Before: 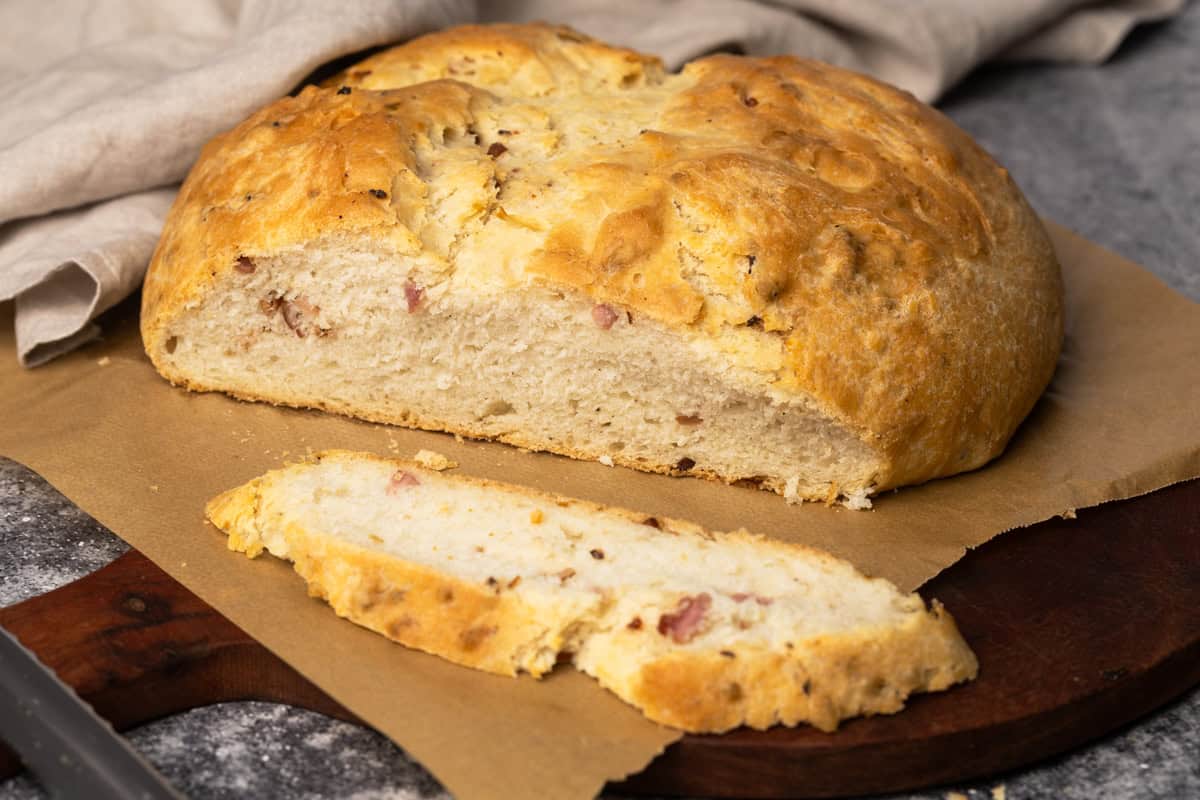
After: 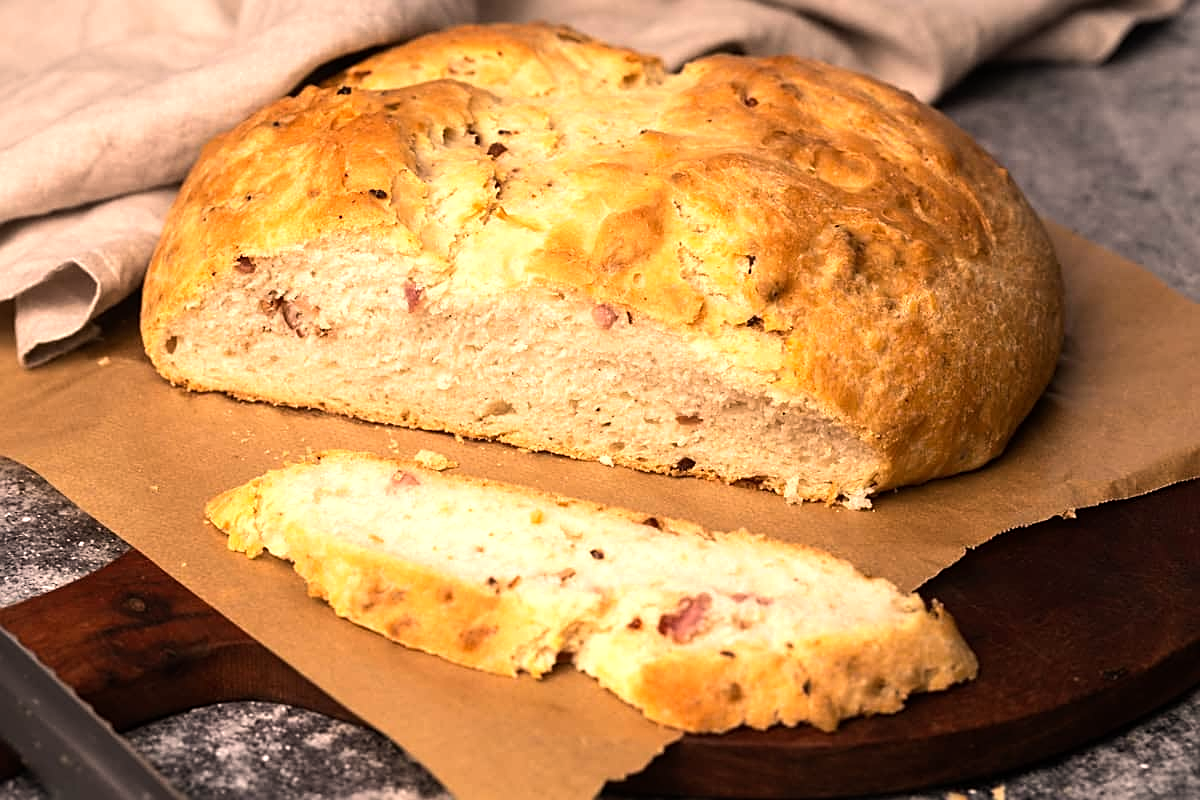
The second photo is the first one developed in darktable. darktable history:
white balance: red 1.127, blue 0.943
tone equalizer: -8 EV -0.417 EV, -7 EV -0.389 EV, -6 EV -0.333 EV, -5 EV -0.222 EV, -3 EV 0.222 EV, -2 EV 0.333 EV, -1 EV 0.389 EV, +0 EV 0.417 EV, edges refinement/feathering 500, mask exposure compensation -1.57 EV, preserve details no
sharpen: on, module defaults
